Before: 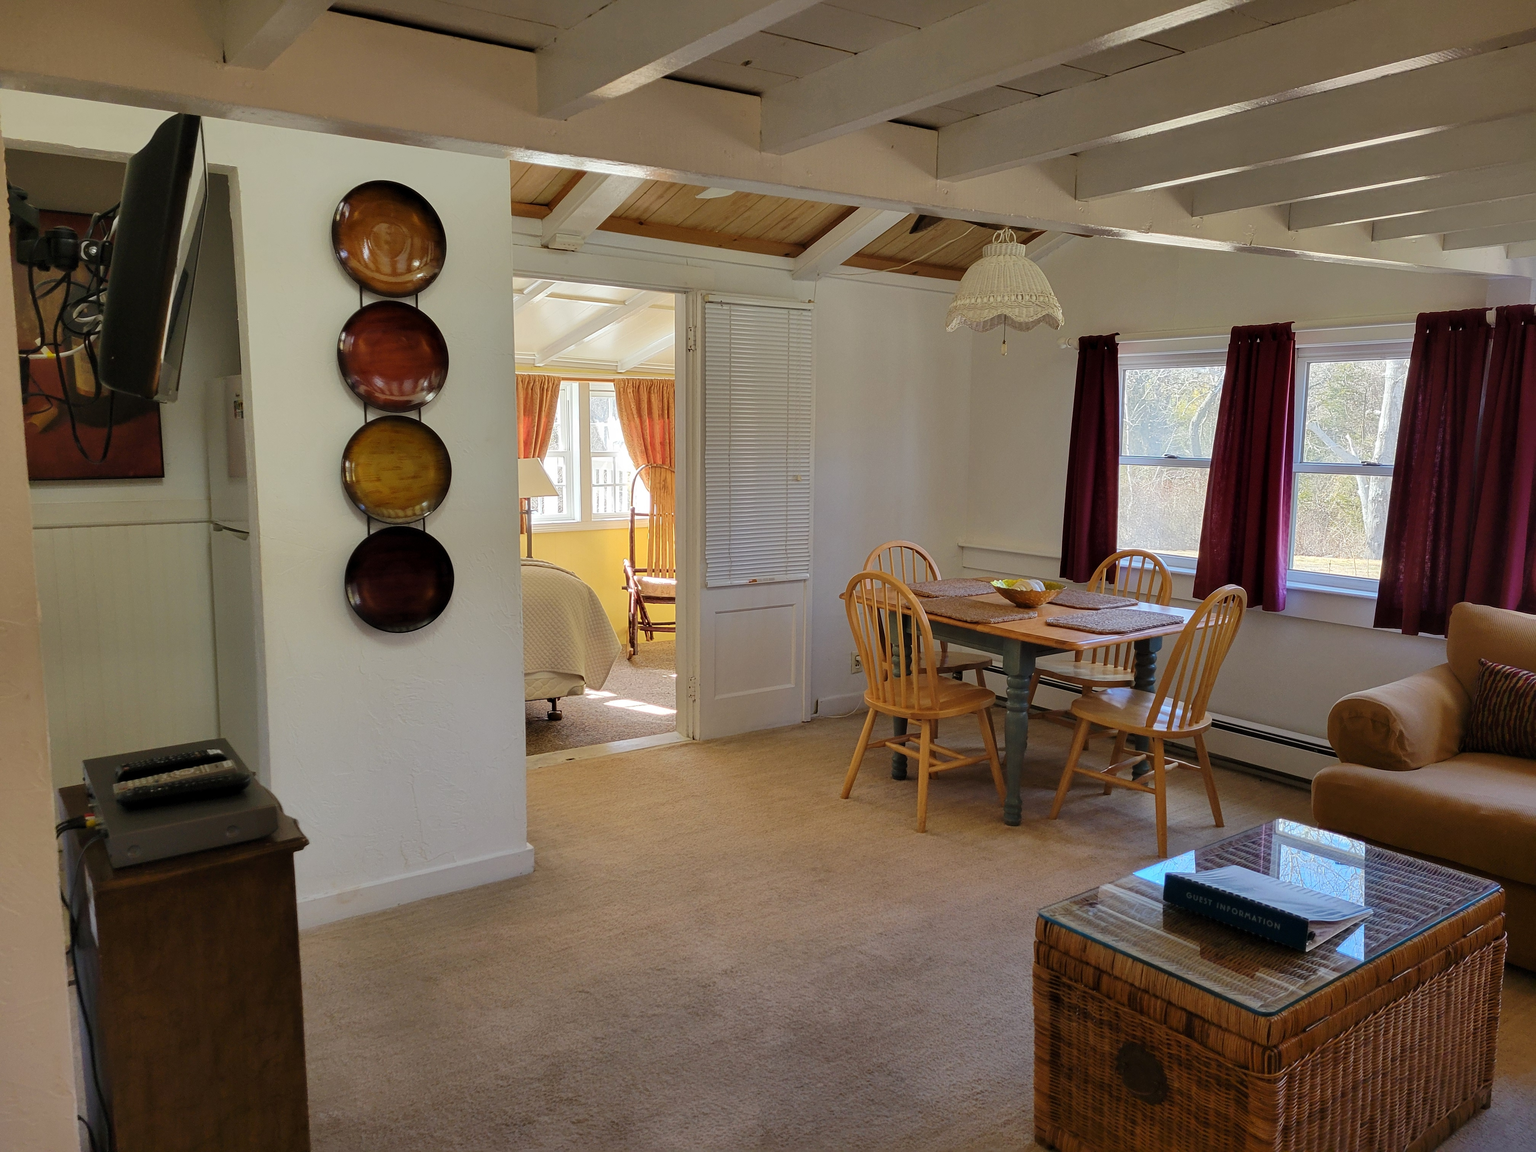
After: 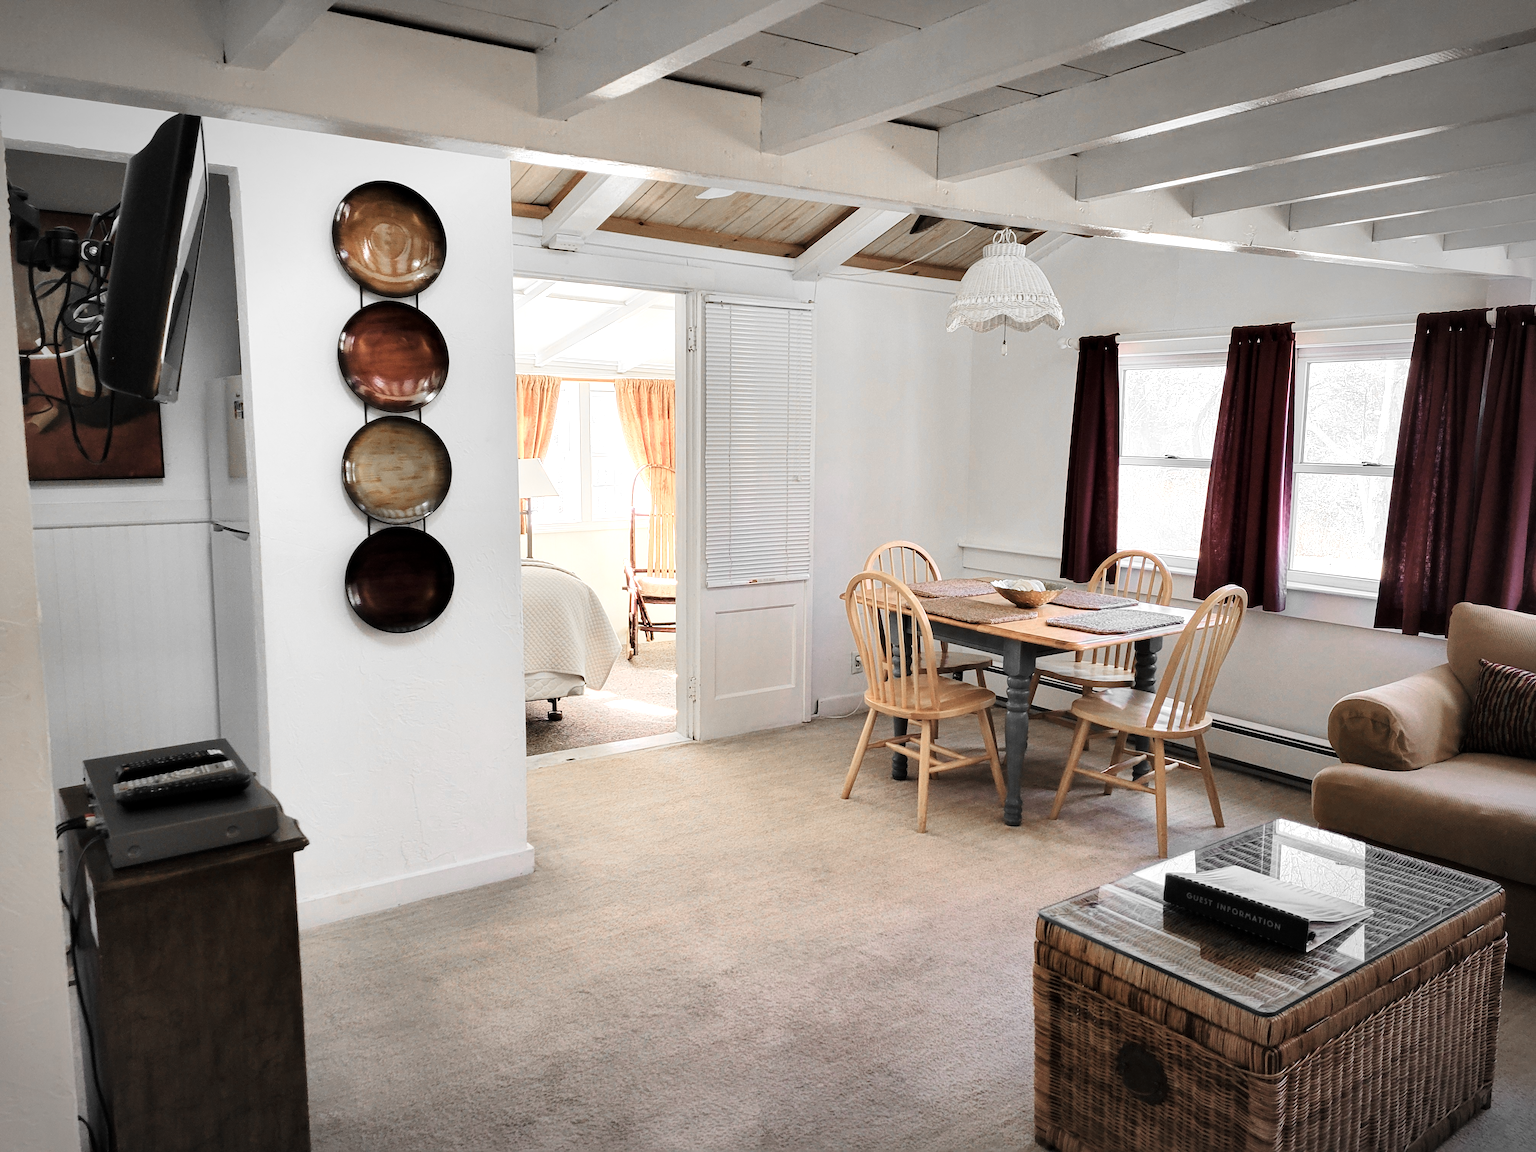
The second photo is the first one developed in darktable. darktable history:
vibrance: vibrance 67%
contrast brightness saturation: contrast 0.1, saturation -0.36
tone curve: curves: ch0 [(0, 0) (0.004, 0.001) (0.133, 0.112) (0.325, 0.362) (0.832, 0.893) (1, 1)], color space Lab, linked channels, preserve colors none
vignetting: automatic ratio true
exposure: exposure 0.74 EV, compensate highlight preservation false
color zones: curves: ch0 [(0, 0.65) (0.096, 0.644) (0.221, 0.539) (0.429, 0.5) (0.571, 0.5) (0.714, 0.5) (0.857, 0.5) (1, 0.65)]; ch1 [(0, 0.5) (0.143, 0.5) (0.257, -0.002) (0.429, 0.04) (0.571, -0.001) (0.714, -0.015) (0.857, 0.024) (1, 0.5)]
